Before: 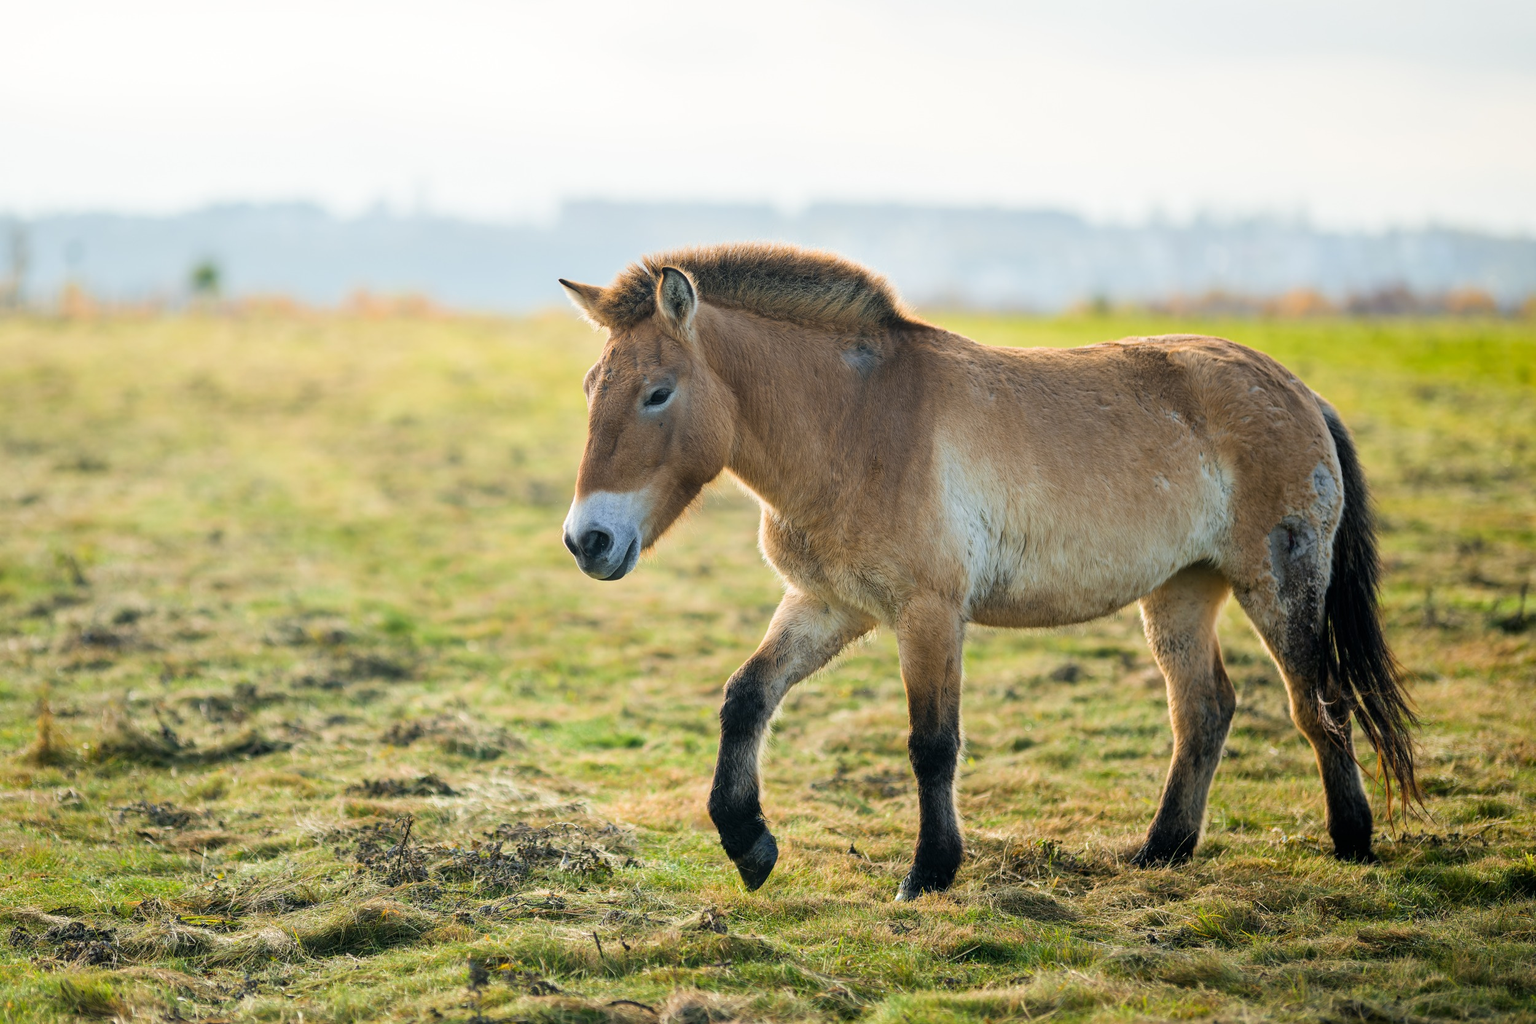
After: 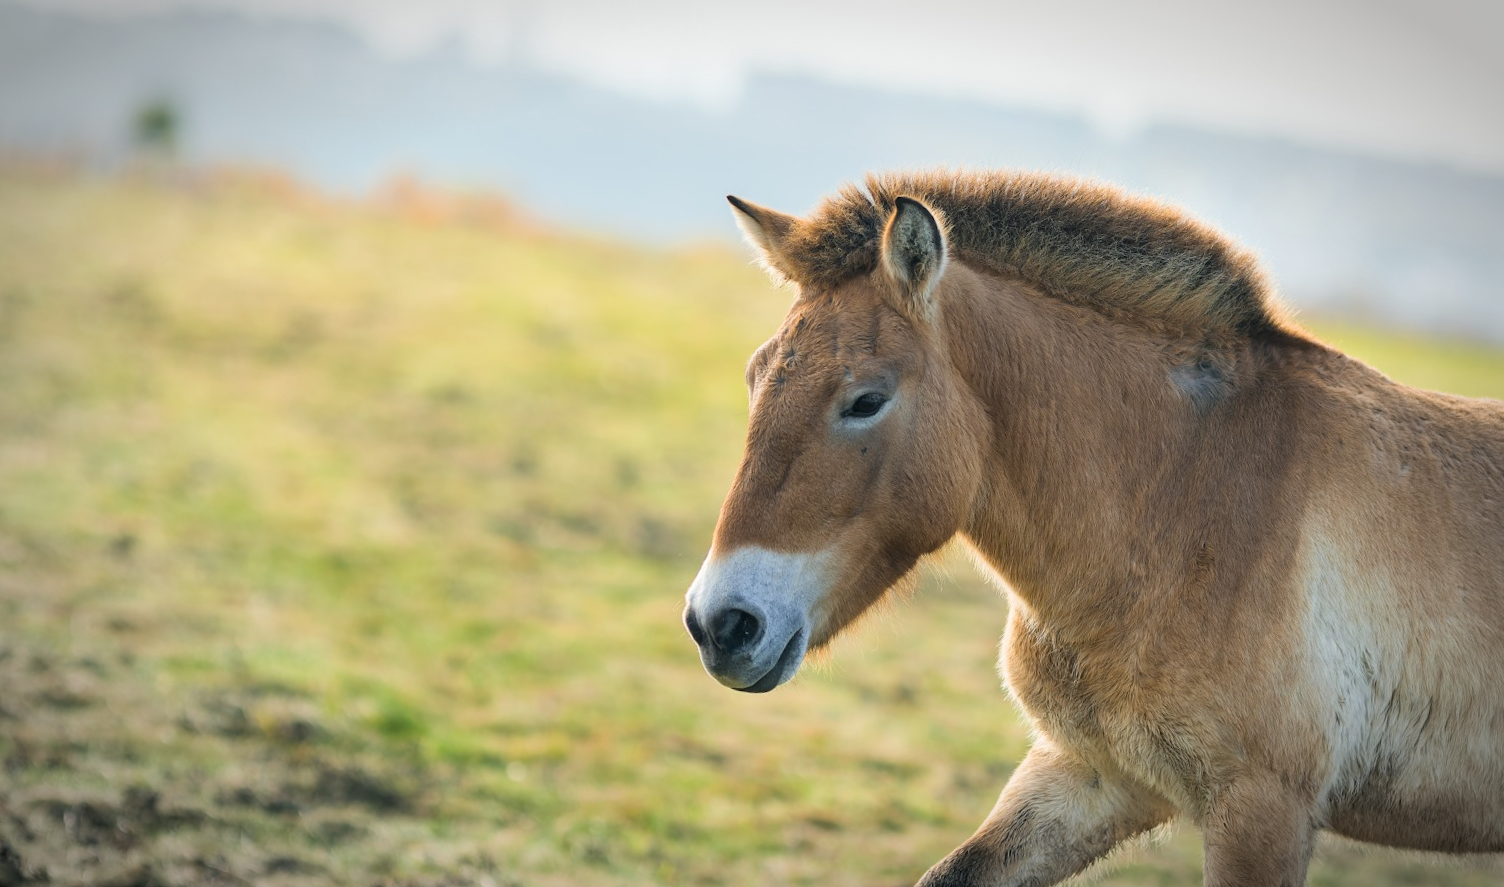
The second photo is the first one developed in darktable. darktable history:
crop and rotate: angle -6.85°, left 2.212%, top 7.01%, right 27.252%, bottom 30.614%
vignetting: automatic ratio true
exposure: compensate highlight preservation false
